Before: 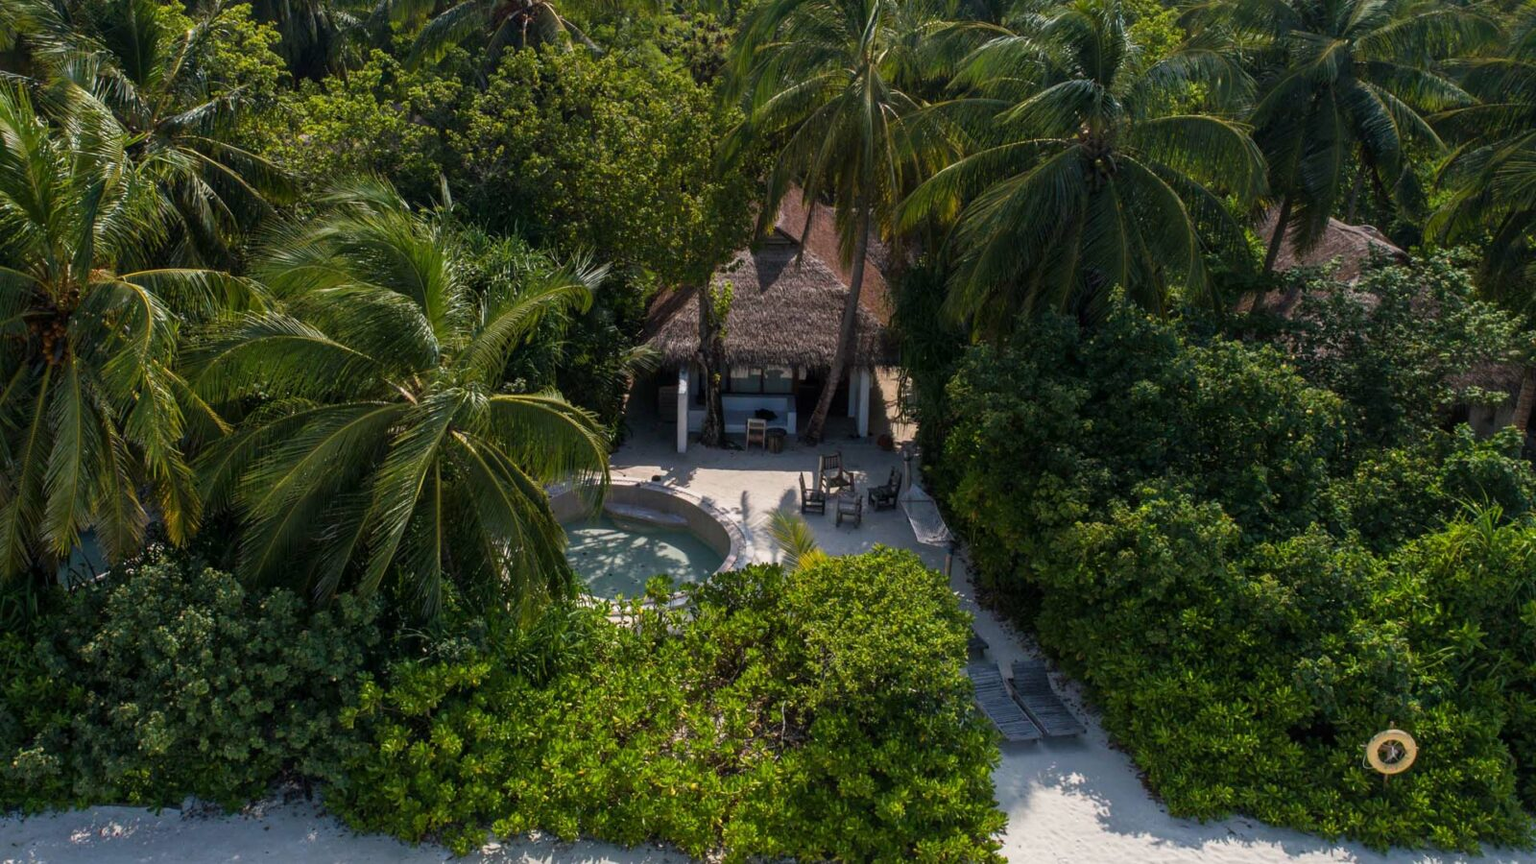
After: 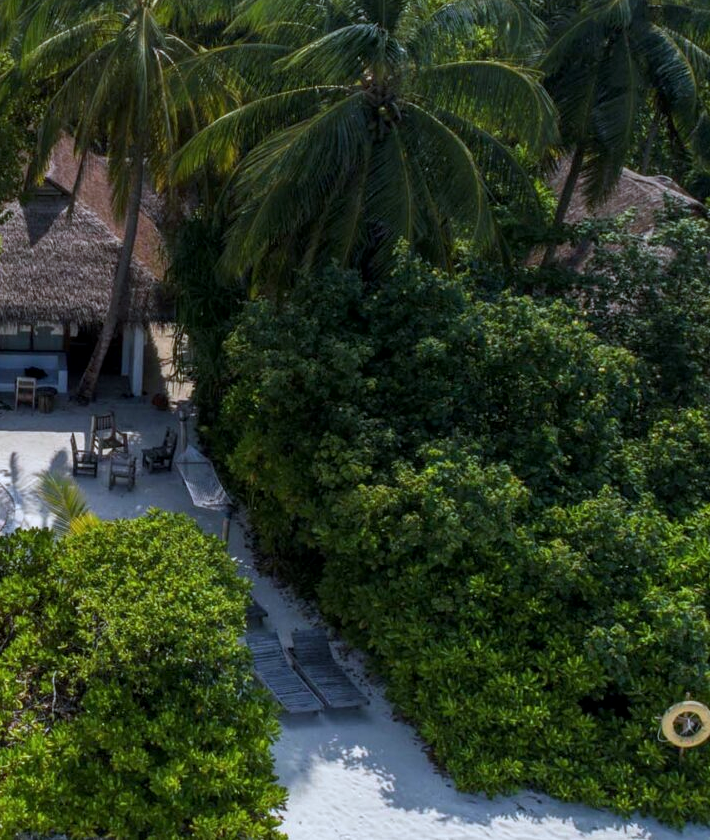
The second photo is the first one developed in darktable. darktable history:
crop: left 47.628%, top 6.643%, right 7.874%
white balance: red 0.924, blue 1.095
tone equalizer: on, module defaults
local contrast: highlights 100%, shadows 100%, detail 120%, midtone range 0.2
